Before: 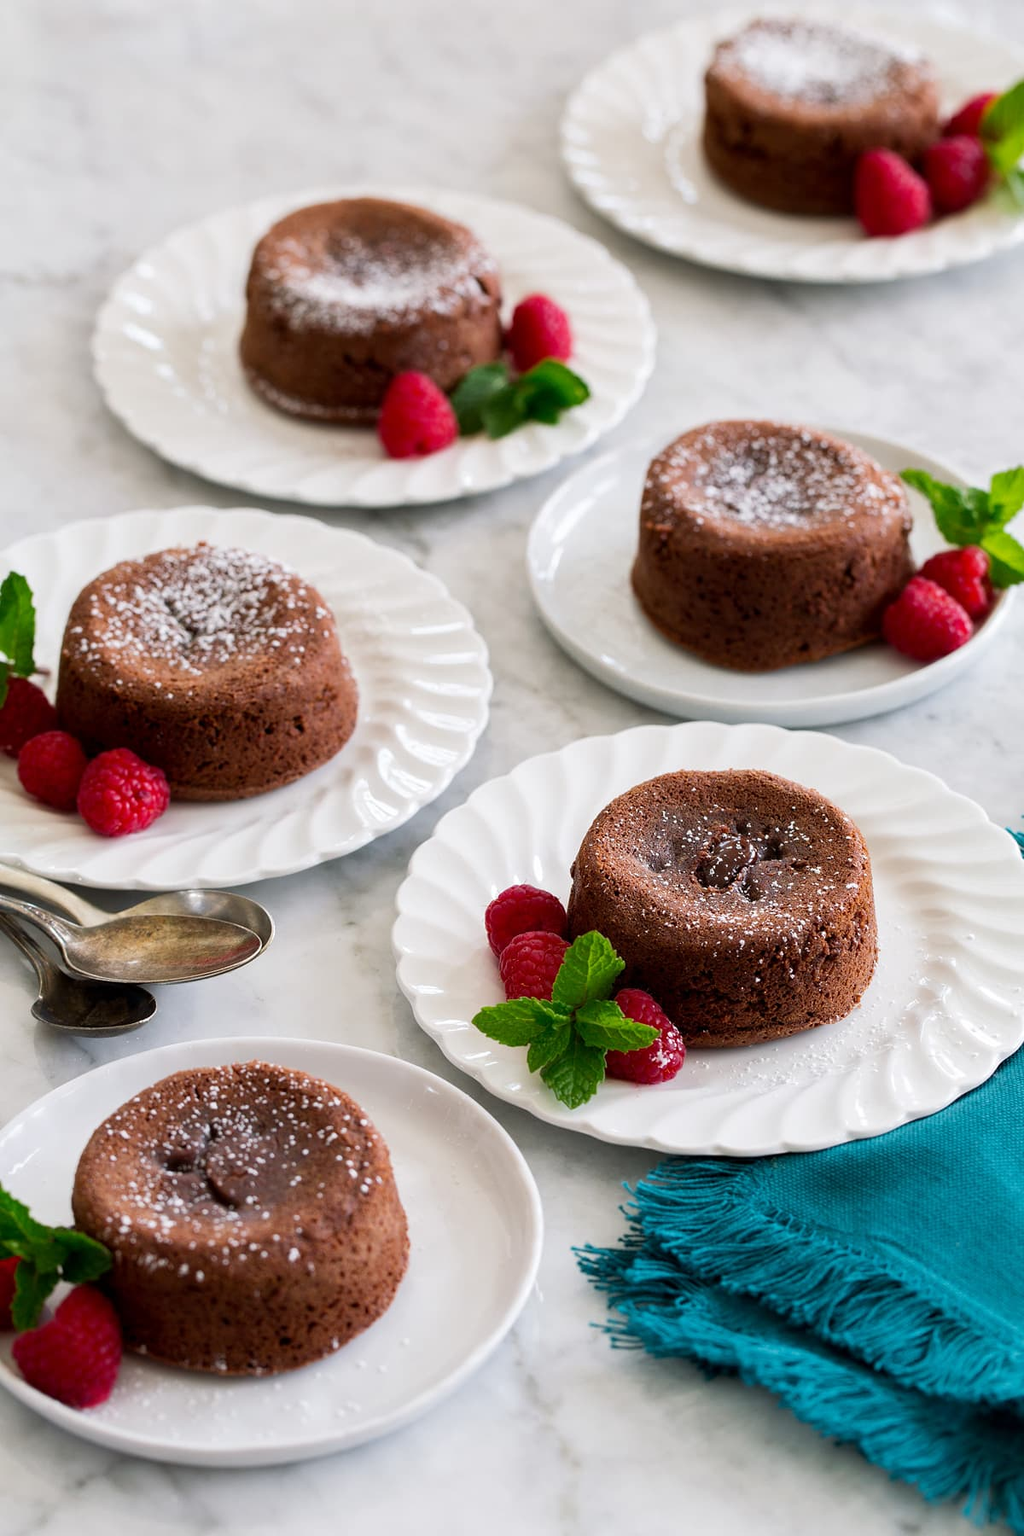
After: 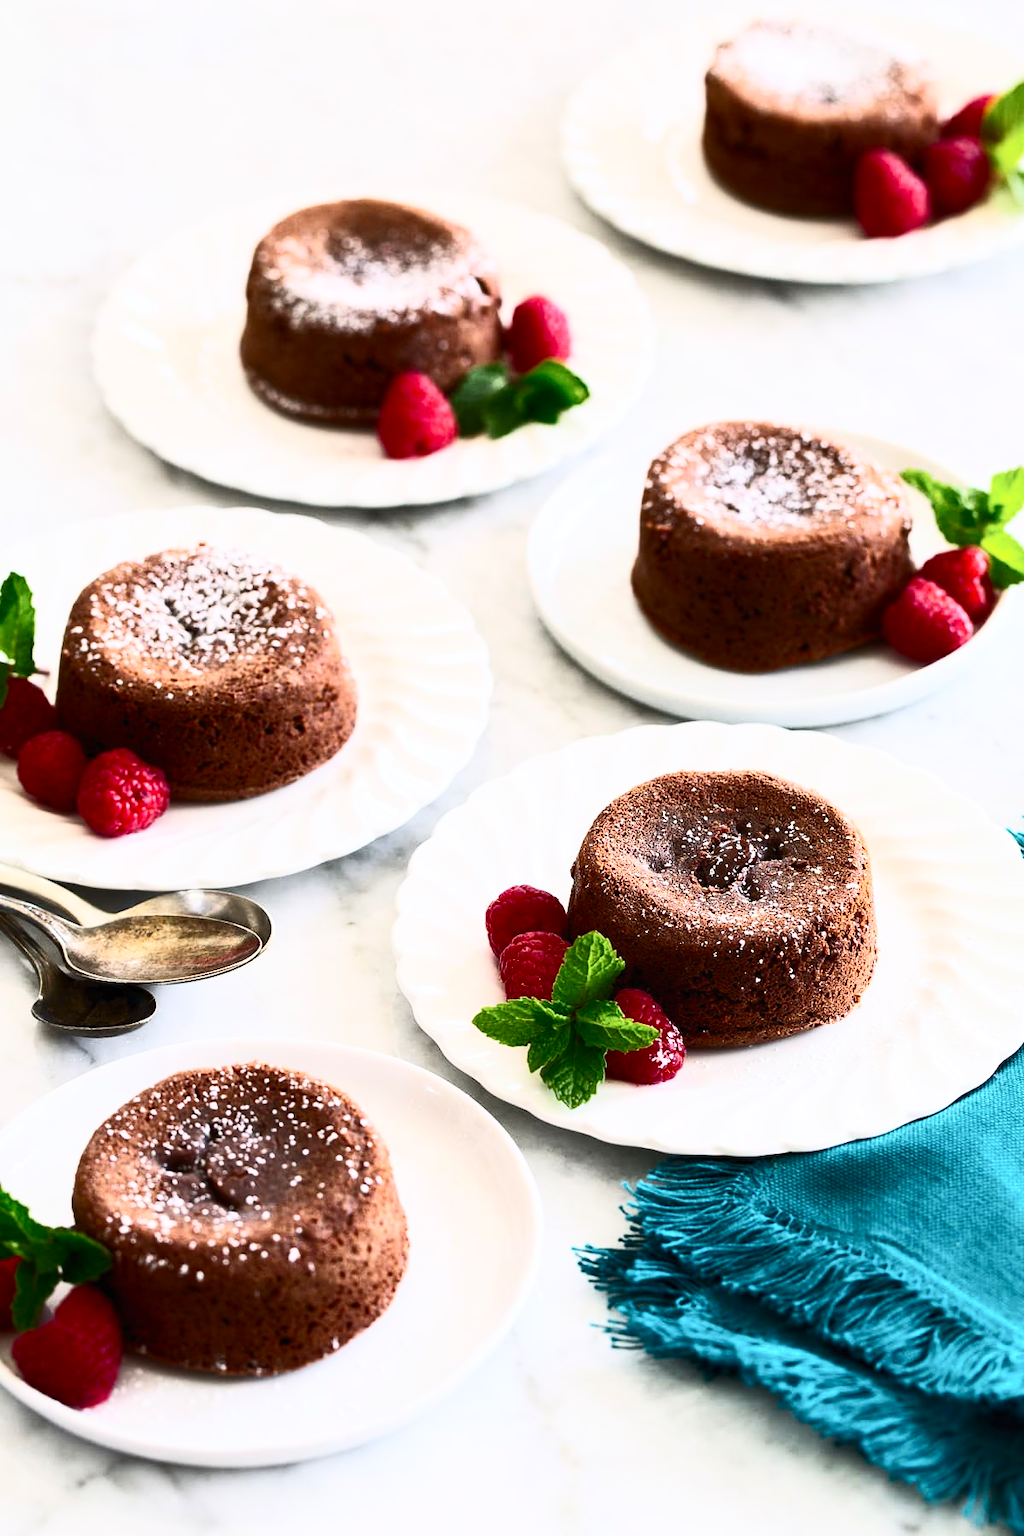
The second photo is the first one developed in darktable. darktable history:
contrast brightness saturation: contrast 0.613, brightness 0.324, saturation 0.147
